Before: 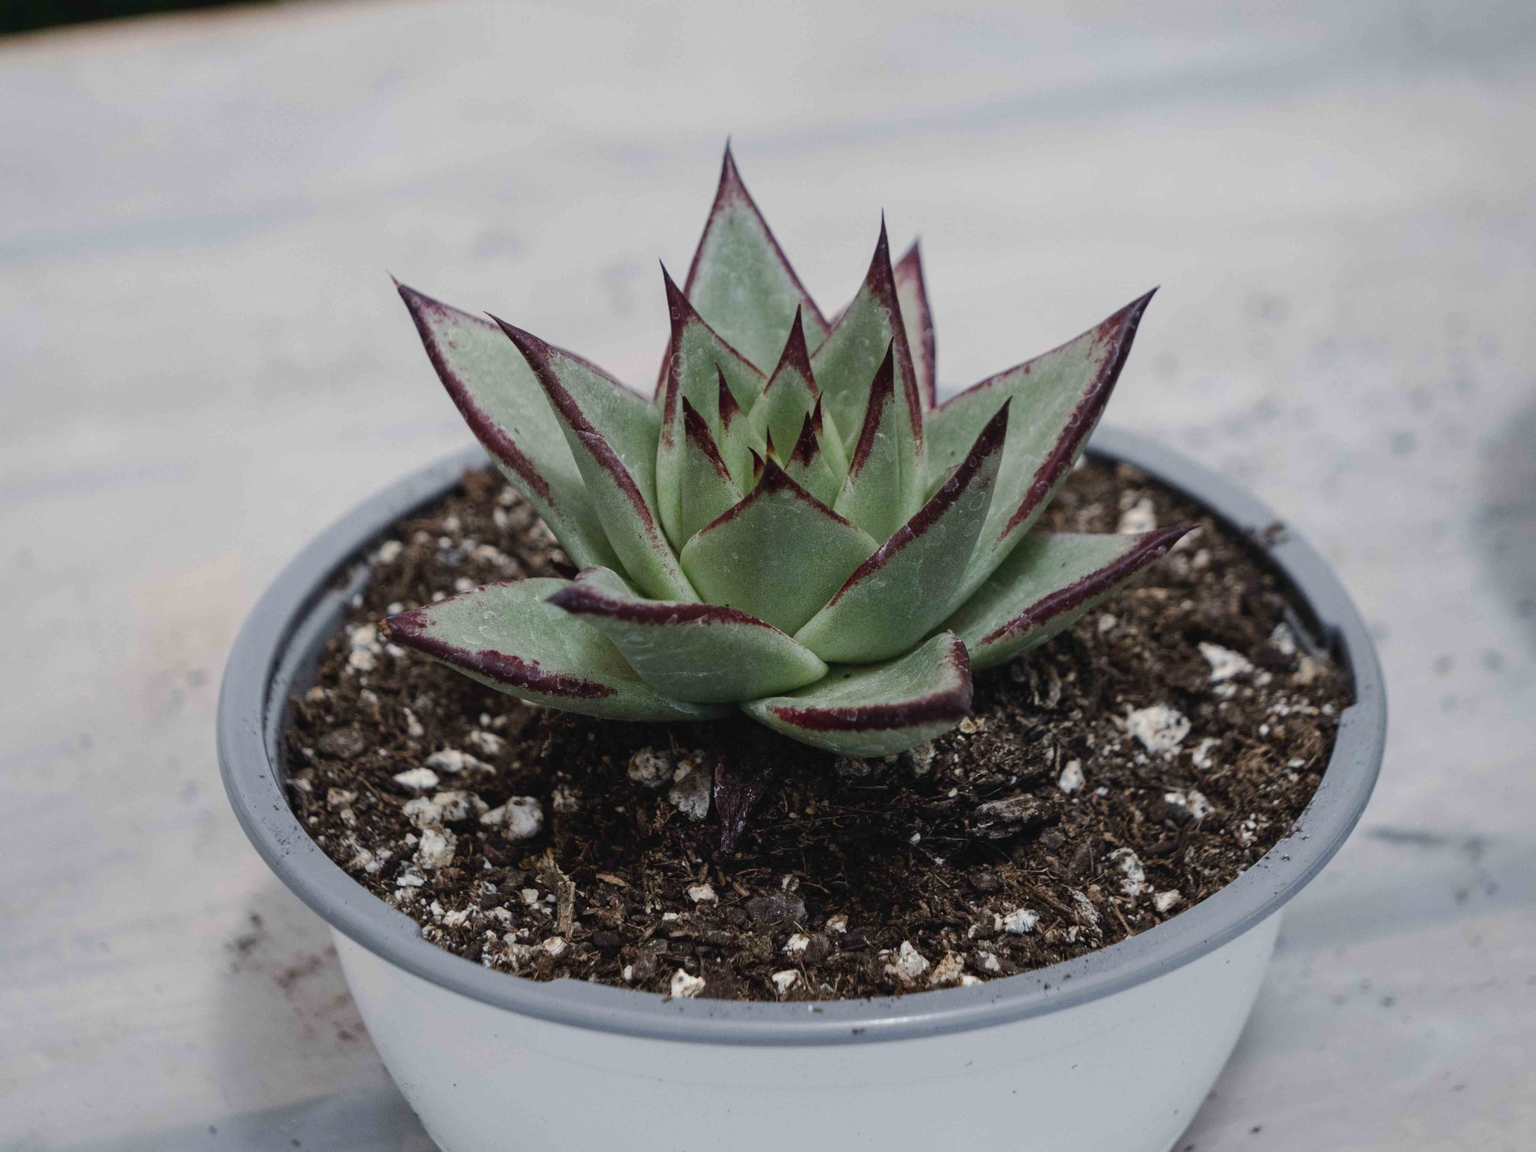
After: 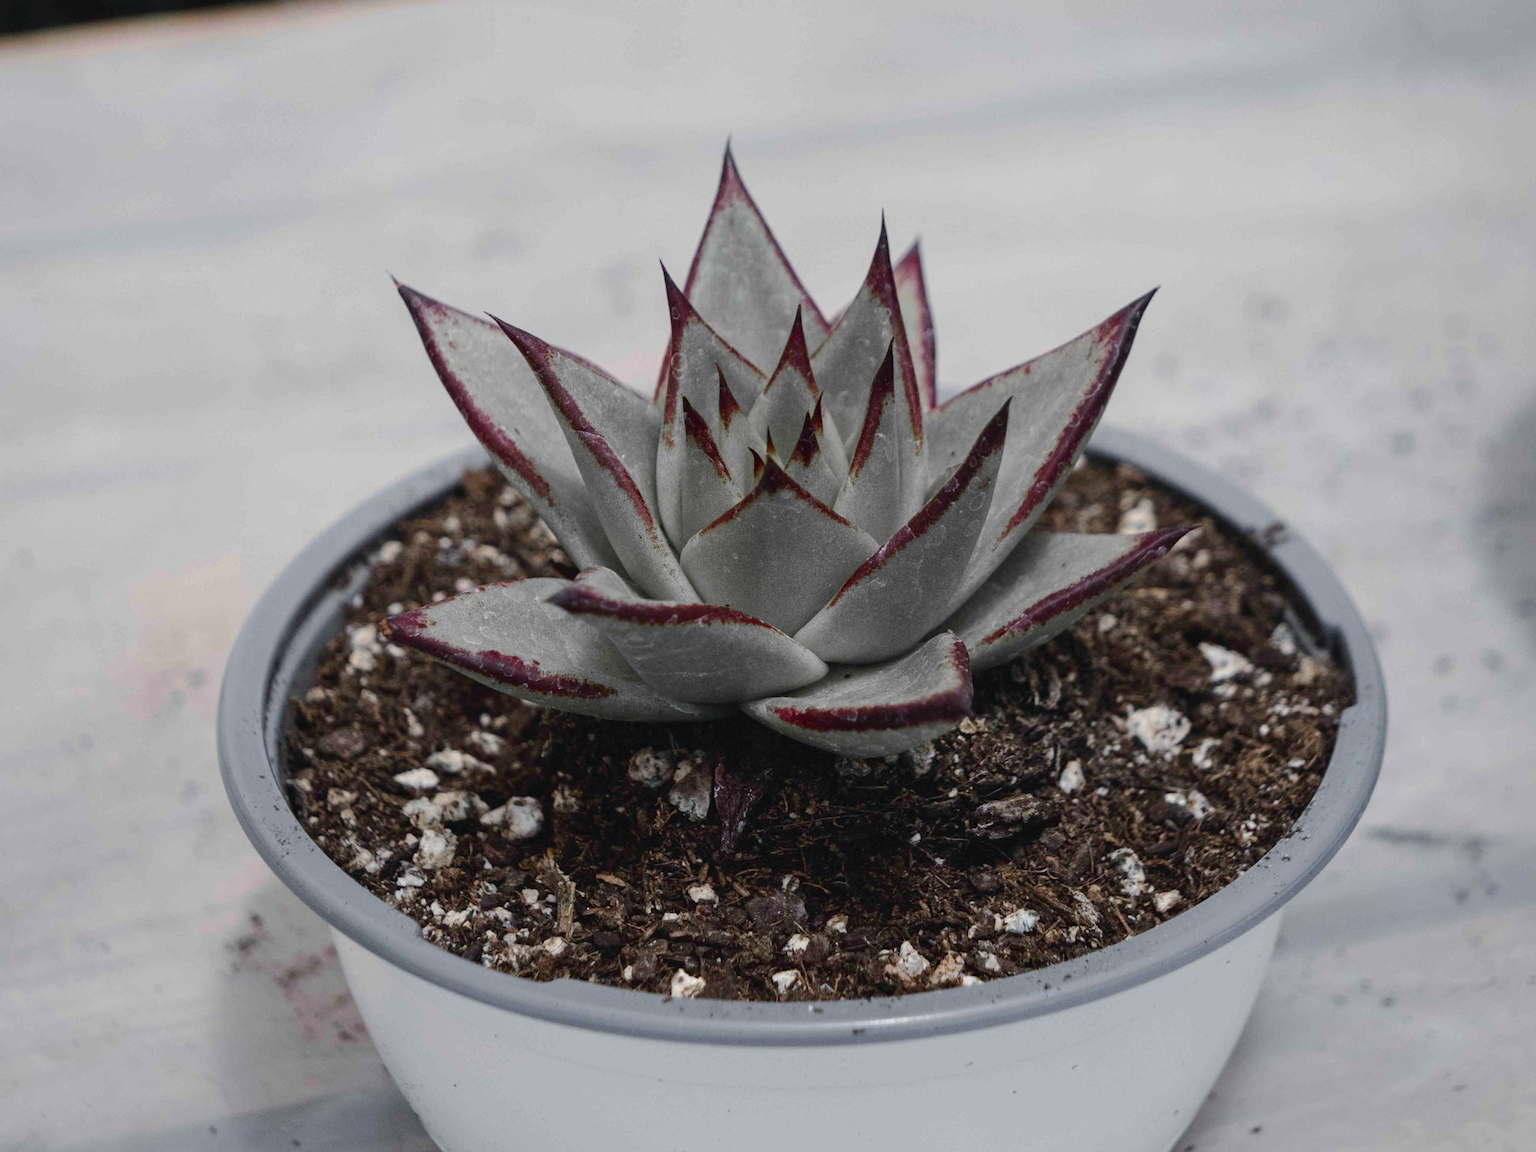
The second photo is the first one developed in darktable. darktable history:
color zones: curves: ch1 [(0, 0.679) (0.143, 0.647) (0.286, 0.261) (0.378, -0.011) (0.571, 0.396) (0.714, 0.399) (0.857, 0.406) (1, 0.679)]
